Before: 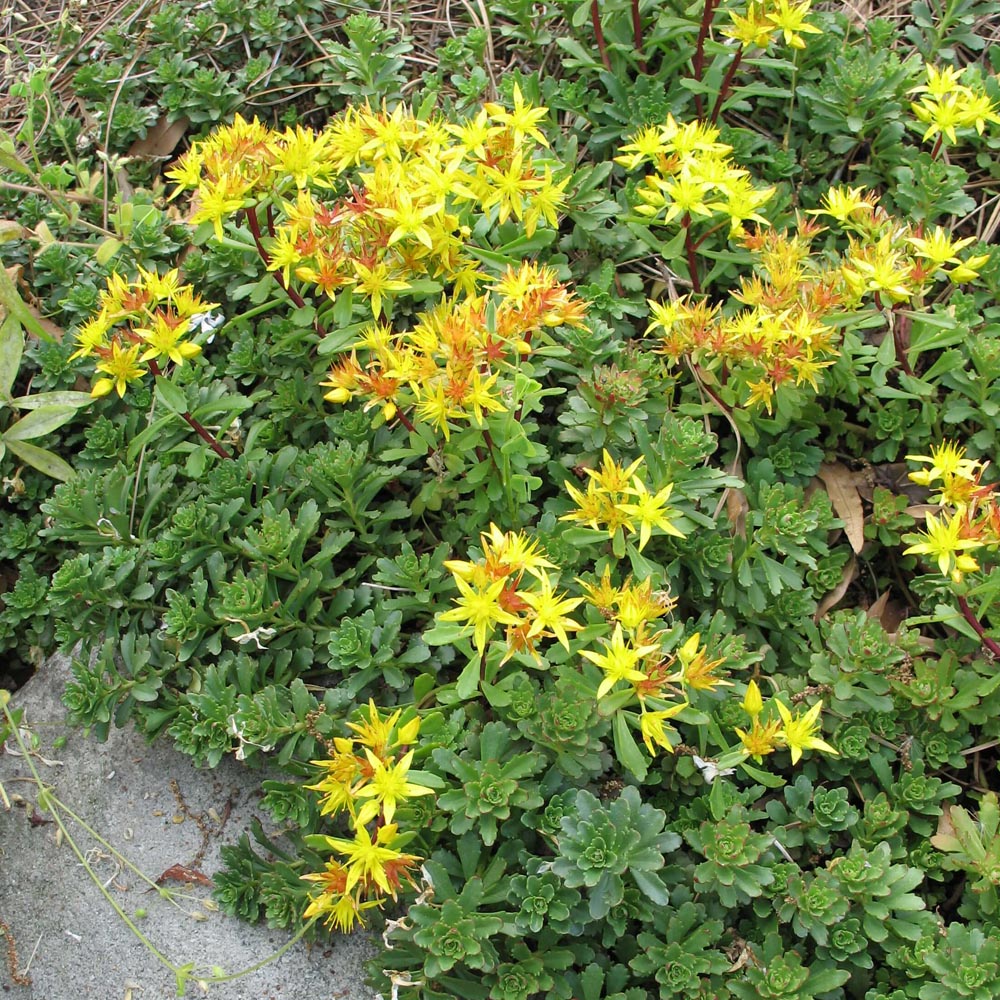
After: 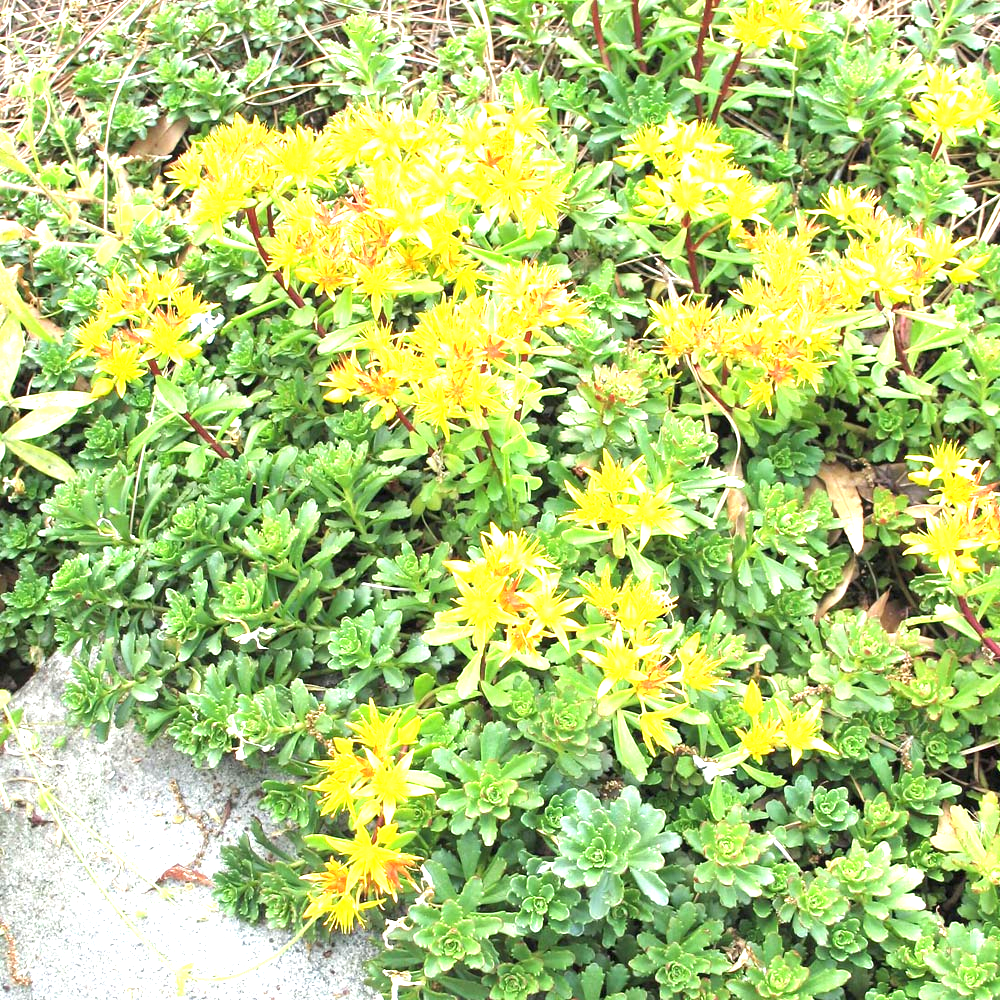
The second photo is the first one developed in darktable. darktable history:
tone equalizer: edges refinement/feathering 500, mask exposure compensation -1.57 EV, preserve details guided filter
exposure: black level correction 0, exposure 1.747 EV, compensate highlight preservation false
